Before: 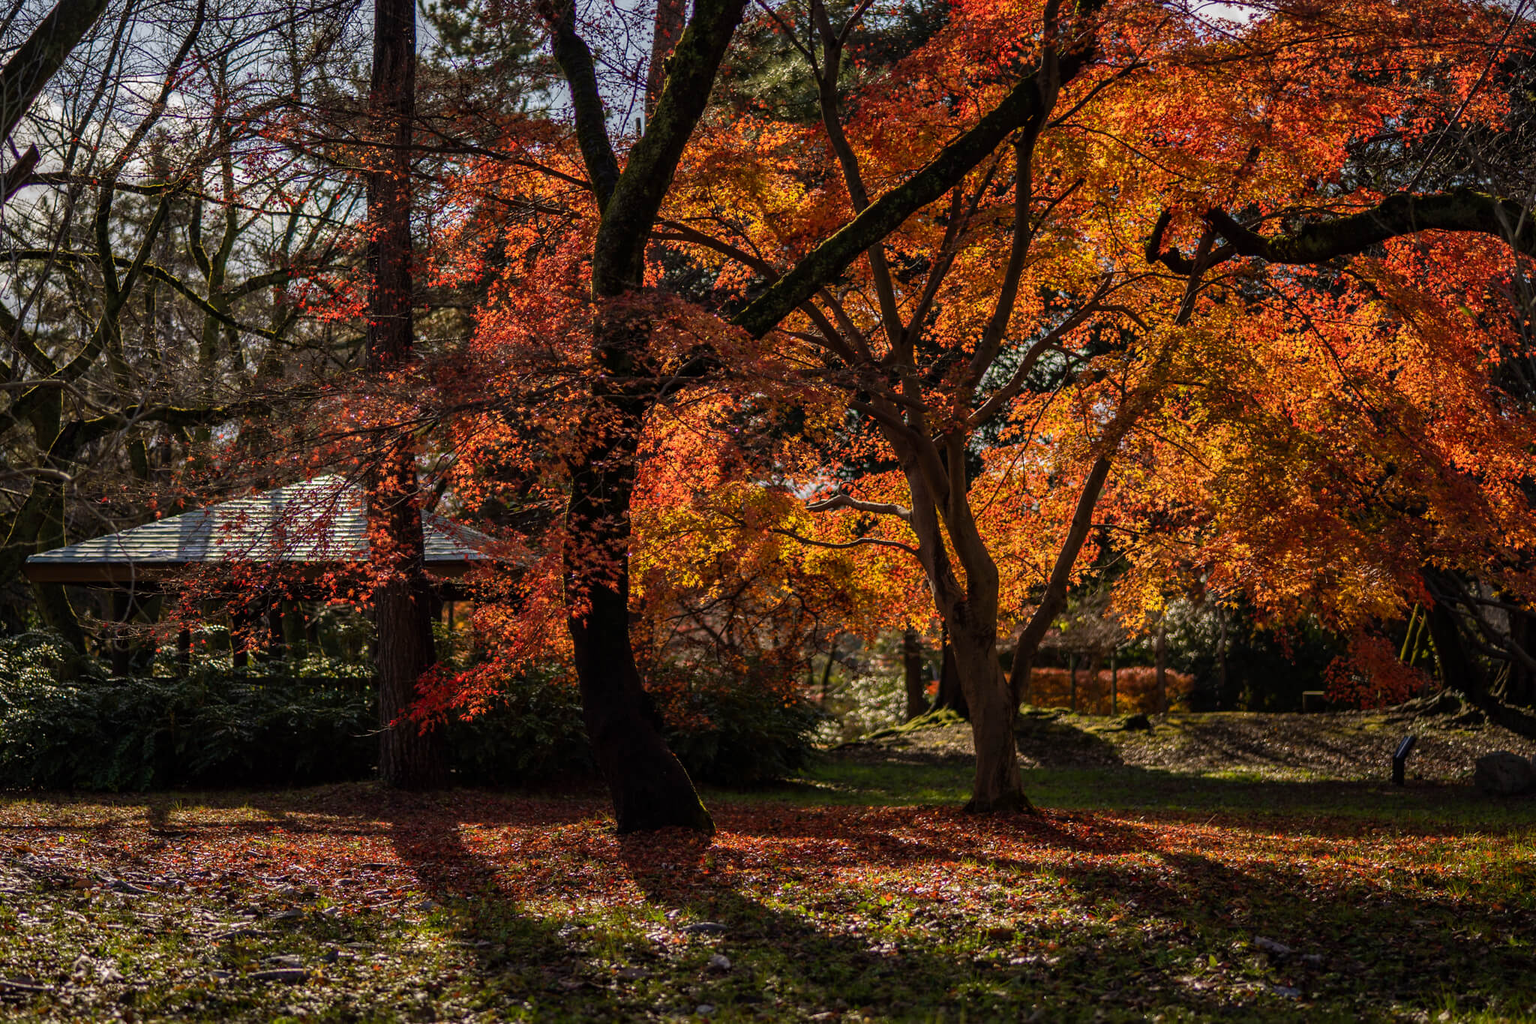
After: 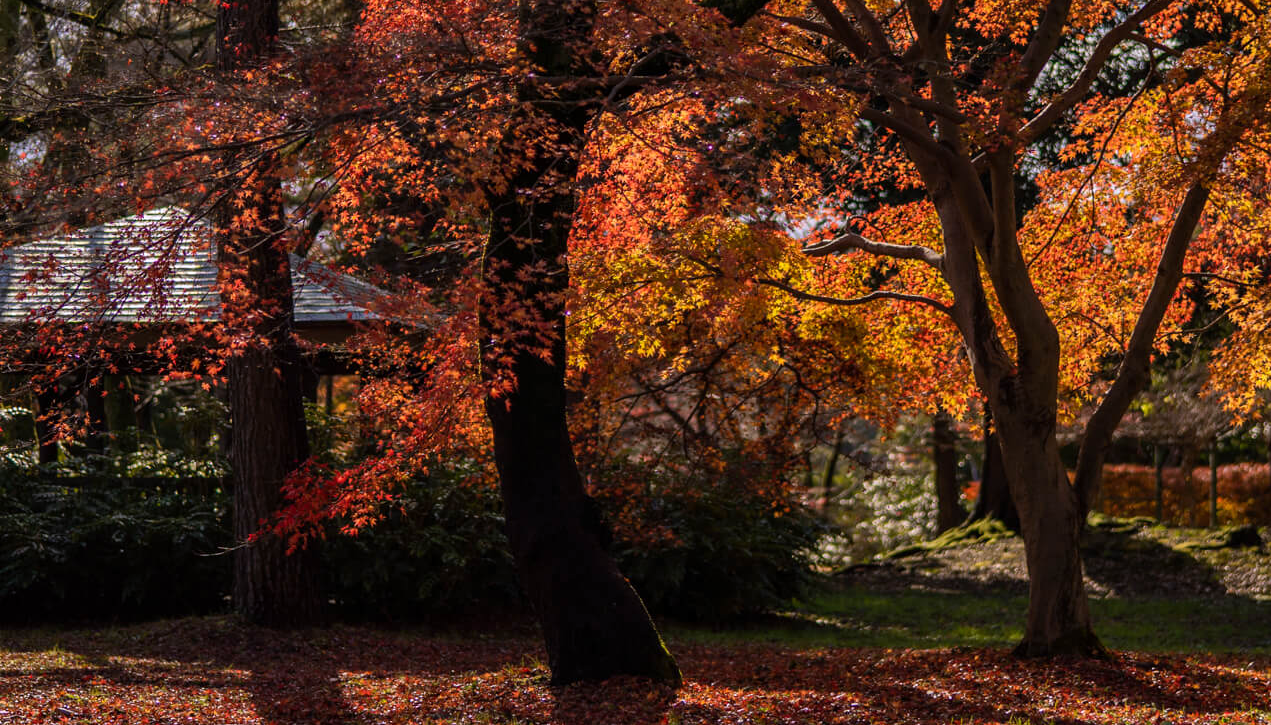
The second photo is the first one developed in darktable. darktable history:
white balance: red 1.004, blue 1.096
crop: left 13.312%, top 31.28%, right 24.627%, bottom 15.582%
